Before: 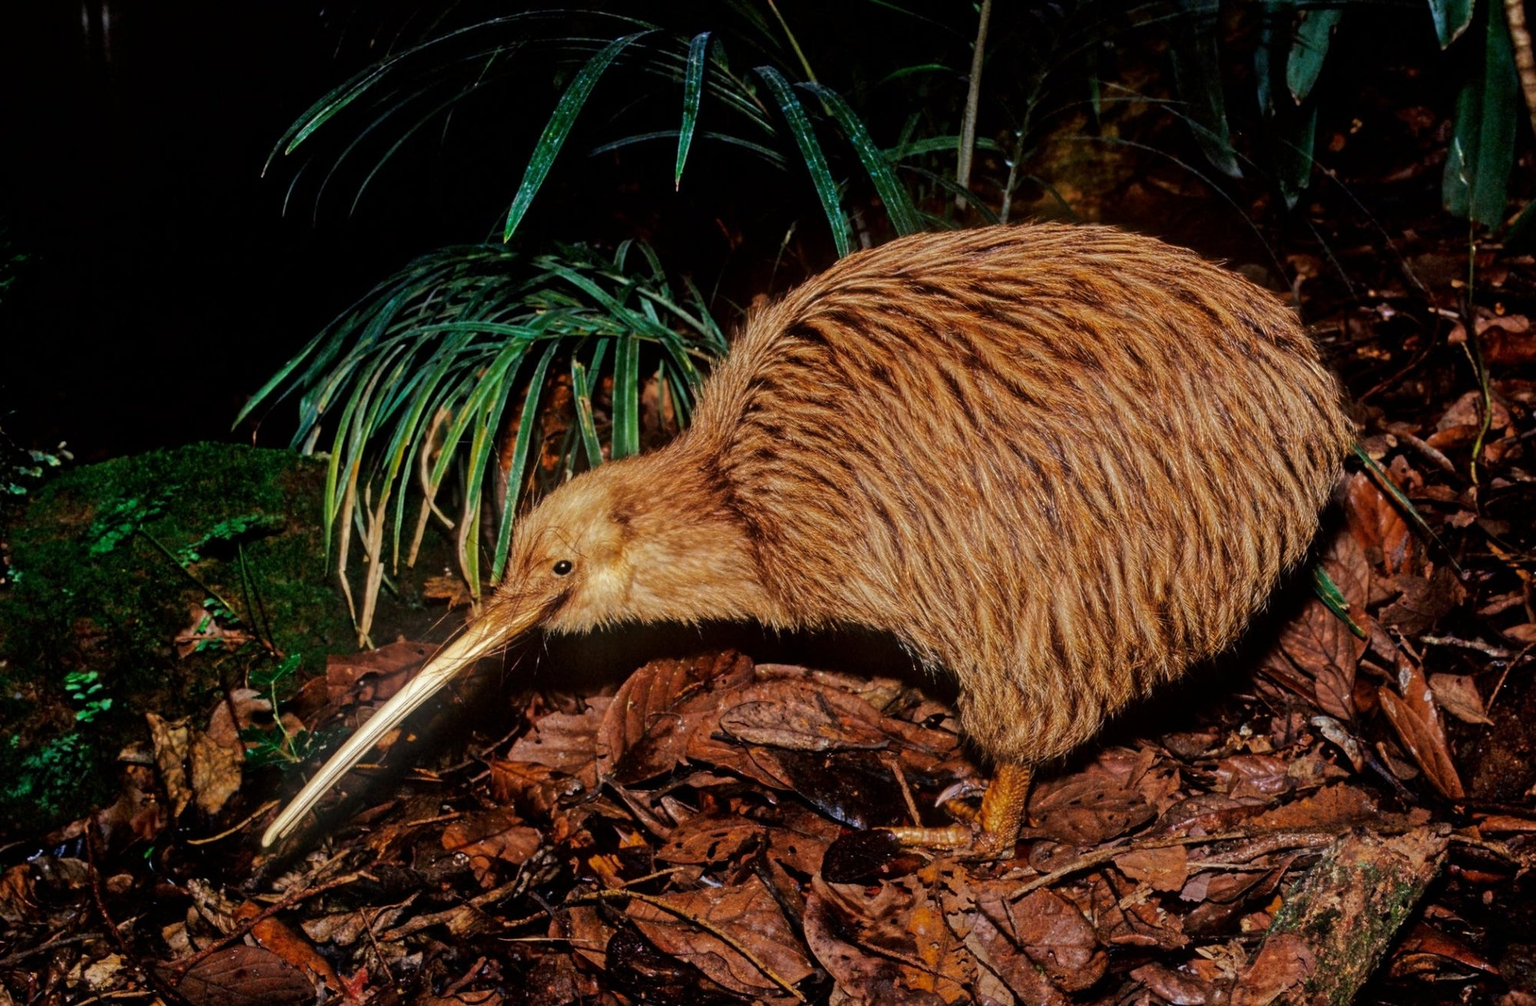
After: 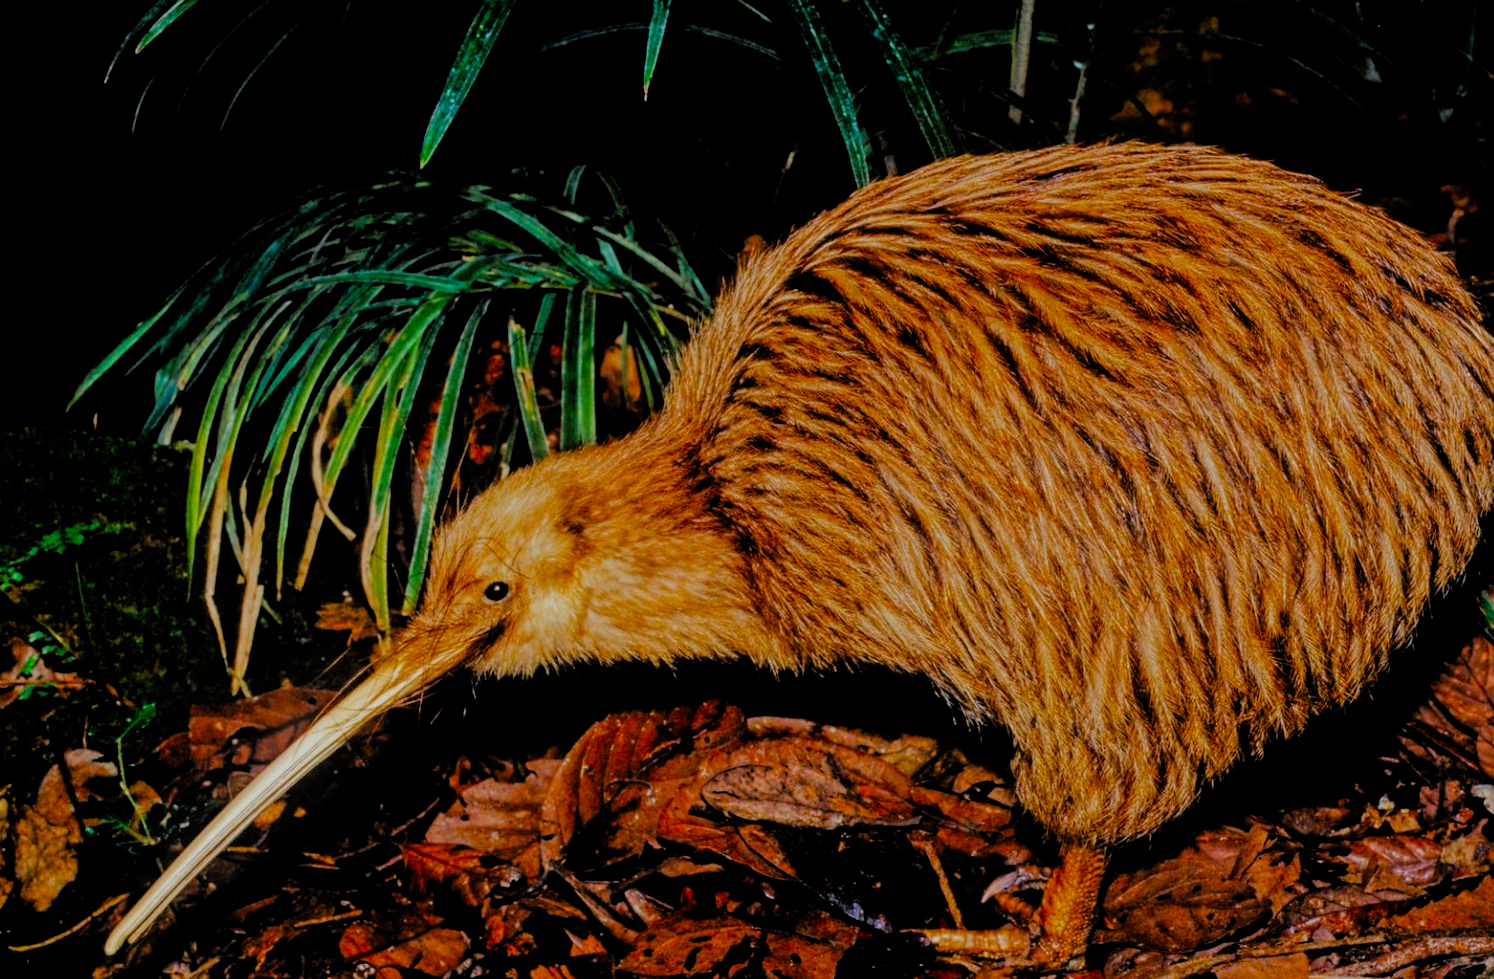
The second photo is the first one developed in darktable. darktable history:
crop and rotate: left 11.831%, top 11.346%, right 13.429%, bottom 13.899%
filmic rgb: black relative exposure -4.4 EV, white relative exposure 5 EV, threshold 3 EV, hardness 2.23, latitude 40.06%, contrast 1.15, highlights saturation mix 10%, shadows ↔ highlights balance 1.04%, preserve chrominance RGB euclidean norm (legacy), color science v4 (2020), enable highlight reconstruction true
contrast equalizer: octaves 7, y [[0.6 ×6], [0.55 ×6], [0 ×6], [0 ×6], [0 ×6]], mix 0.15
